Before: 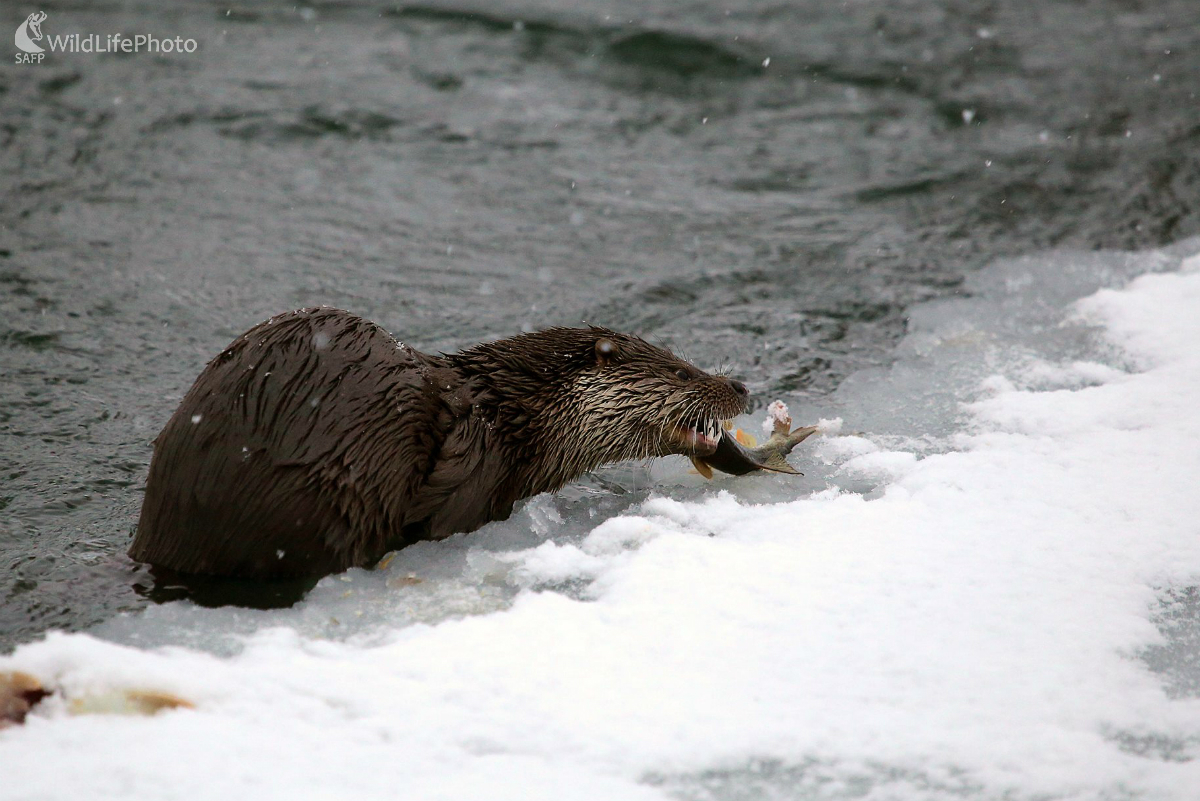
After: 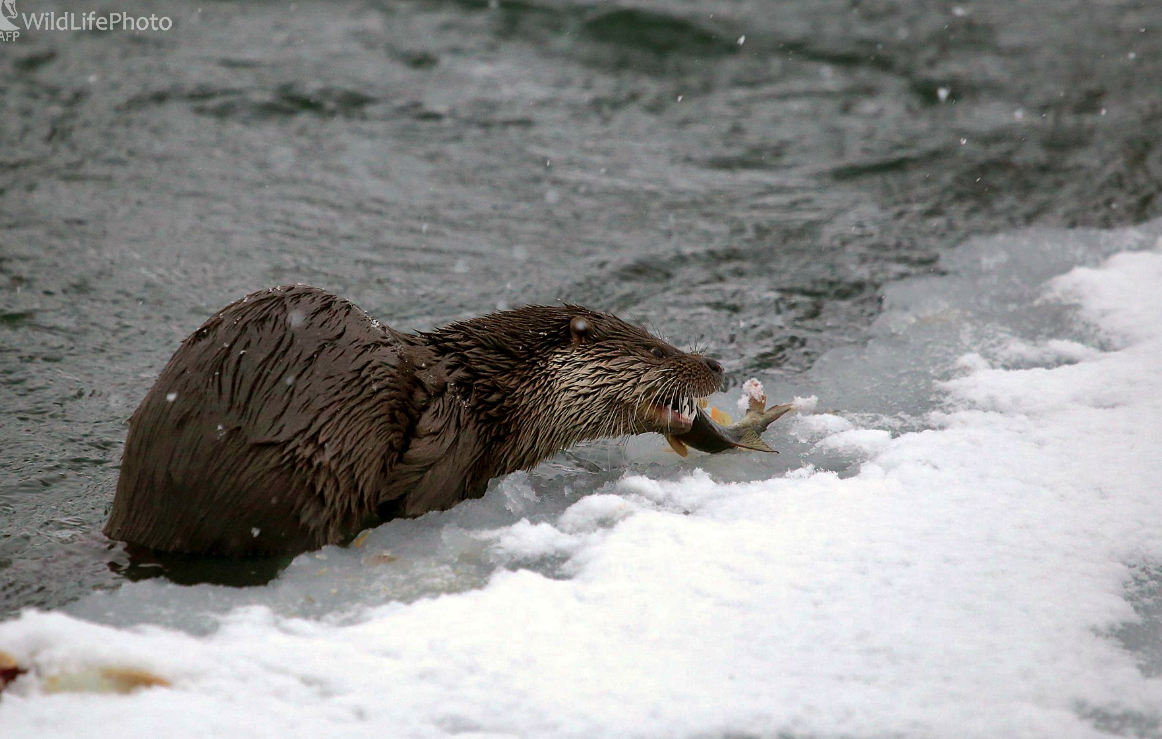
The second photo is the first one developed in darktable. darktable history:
local contrast: mode bilateral grid, contrast 21, coarseness 51, detail 120%, midtone range 0.2
crop: left 2.093%, top 2.789%, right 1.068%, bottom 4.945%
shadows and highlights: on, module defaults
